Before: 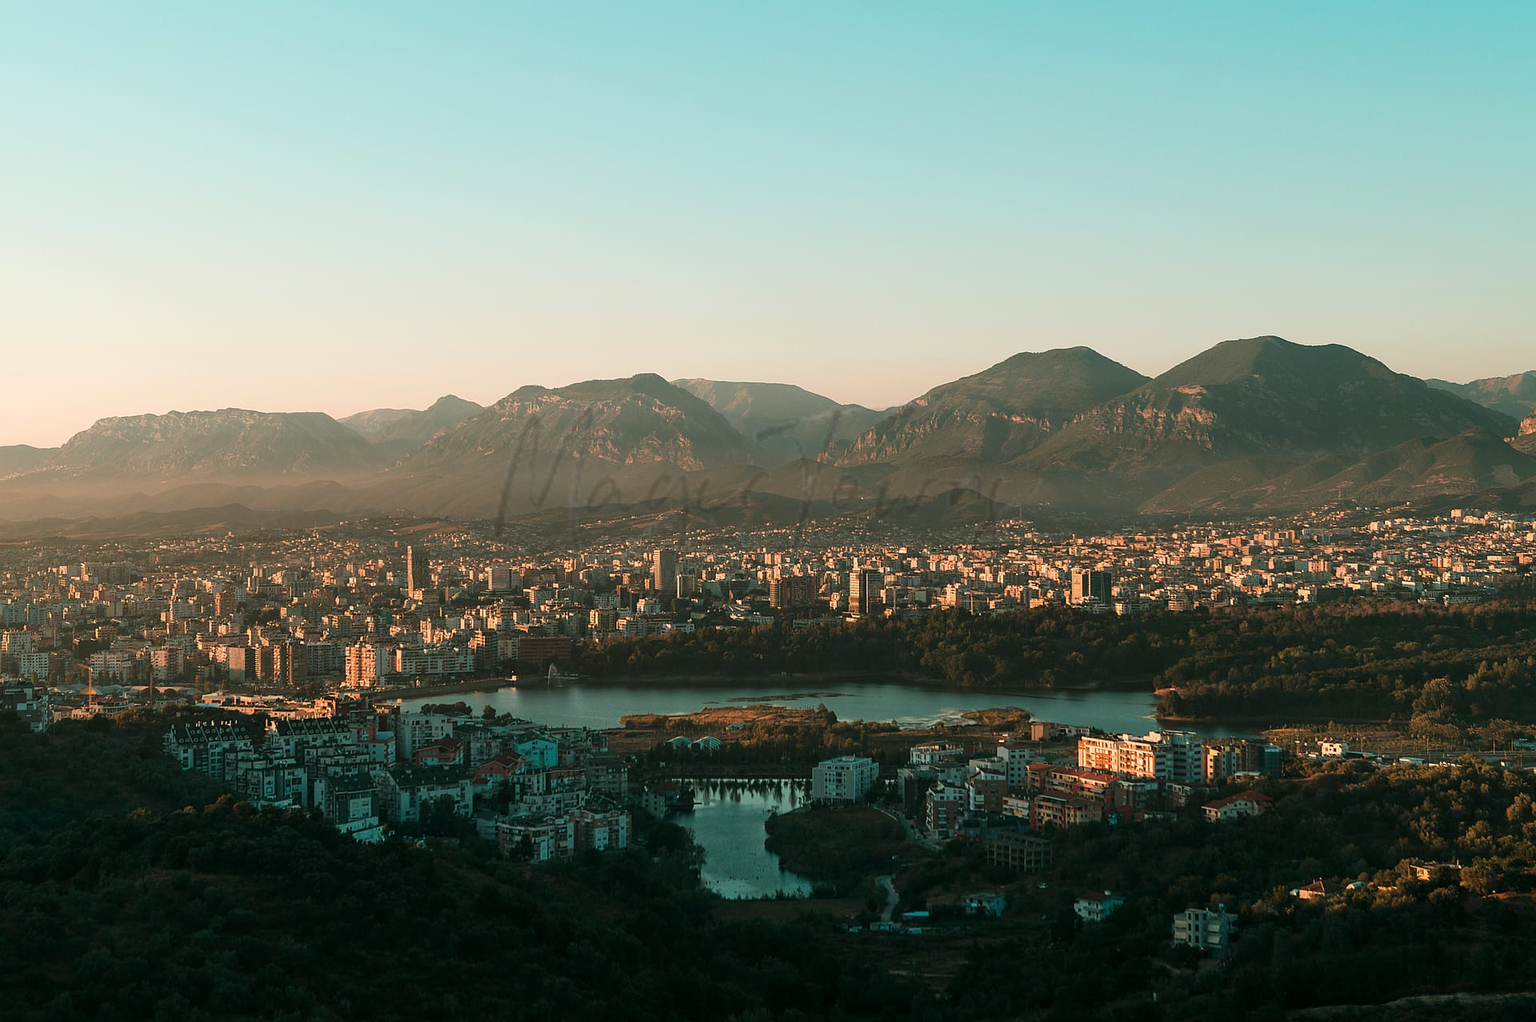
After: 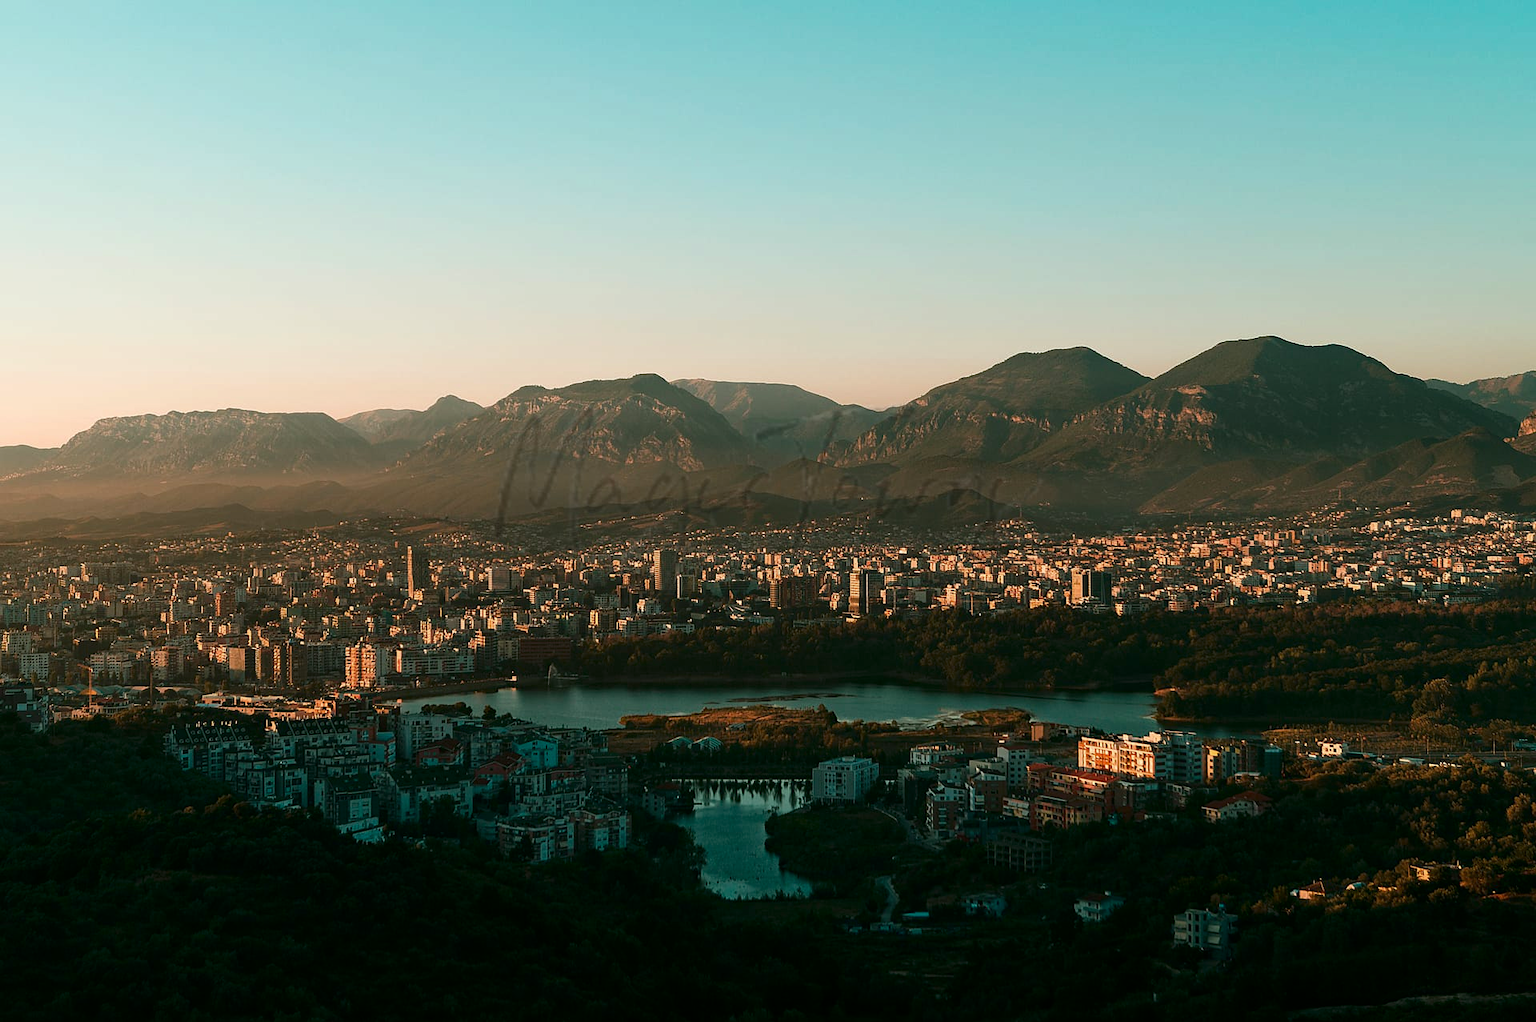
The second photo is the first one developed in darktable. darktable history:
tone equalizer: on, module defaults
haze removal: compatibility mode true, adaptive false
contrast brightness saturation: contrast 0.068, brightness -0.126, saturation 0.057
